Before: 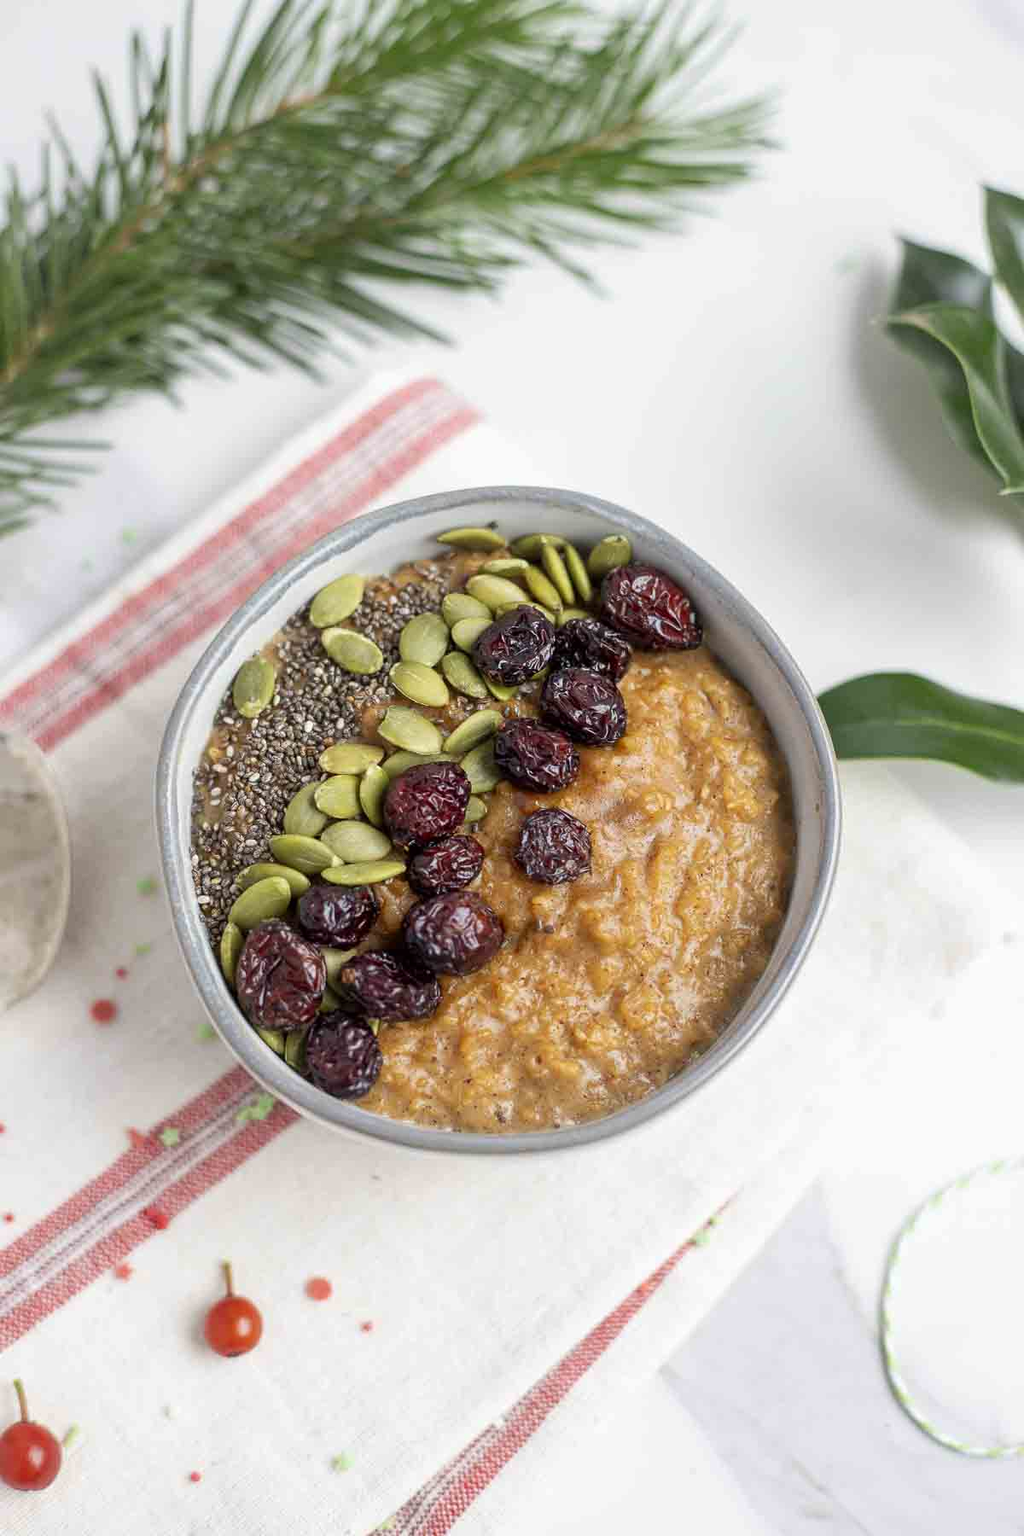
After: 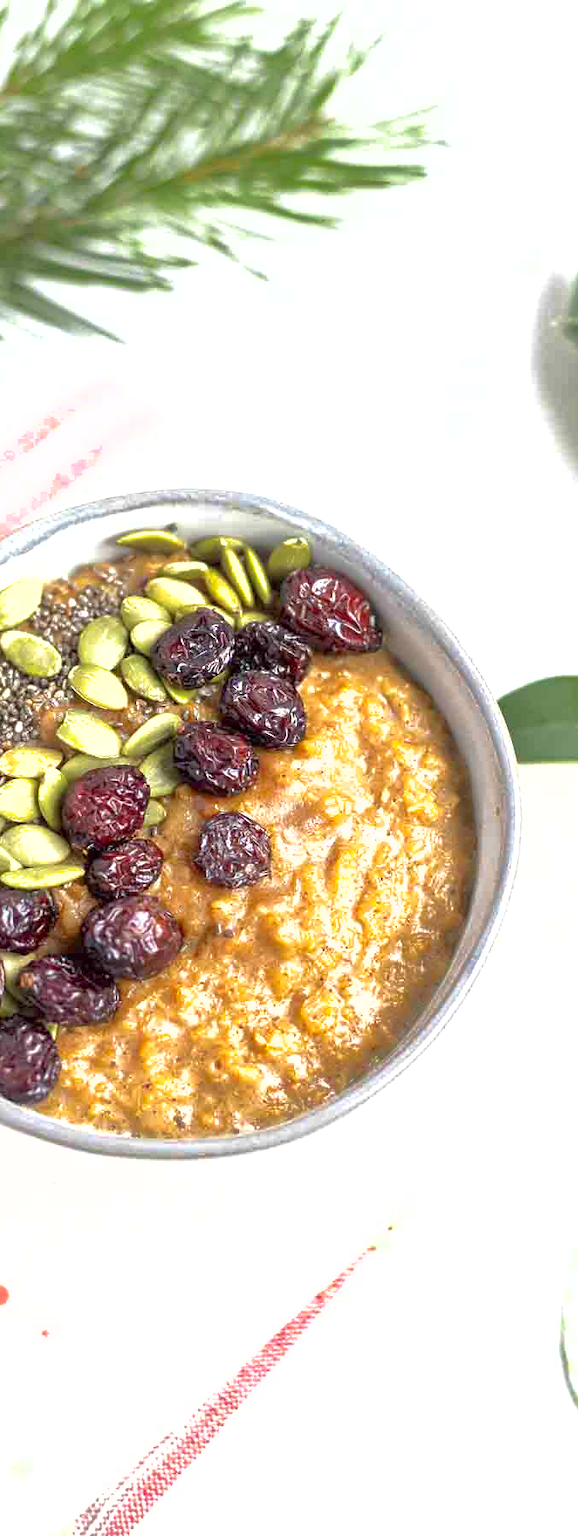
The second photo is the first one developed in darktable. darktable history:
crop: left 31.466%, top 0.001%, right 11.831%
shadows and highlights: on, module defaults
exposure: exposure 1.073 EV, compensate exposure bias true, compensate highlight preservation false
